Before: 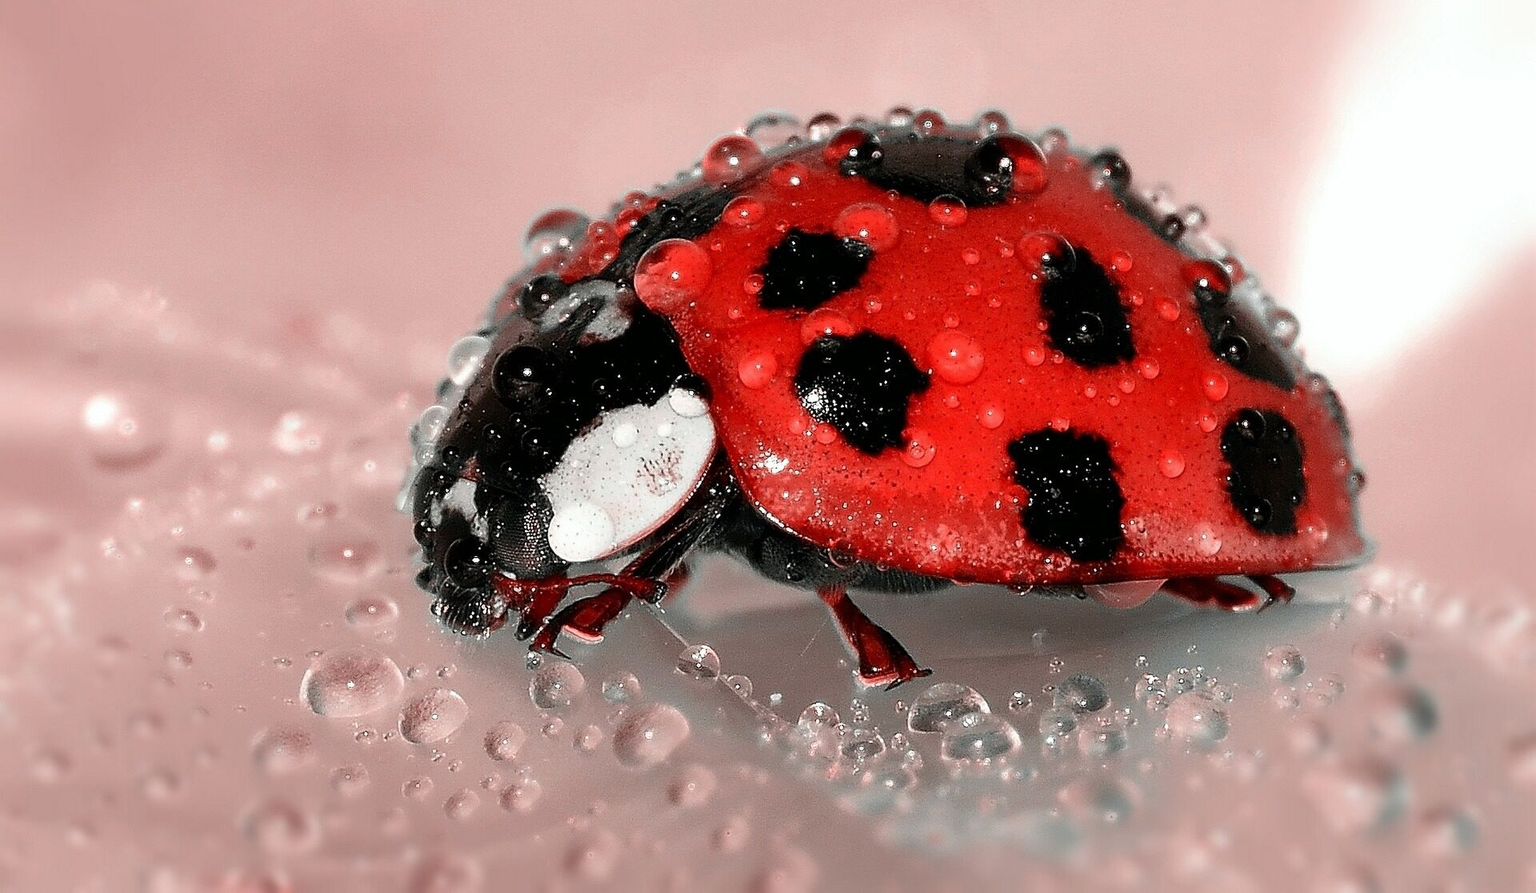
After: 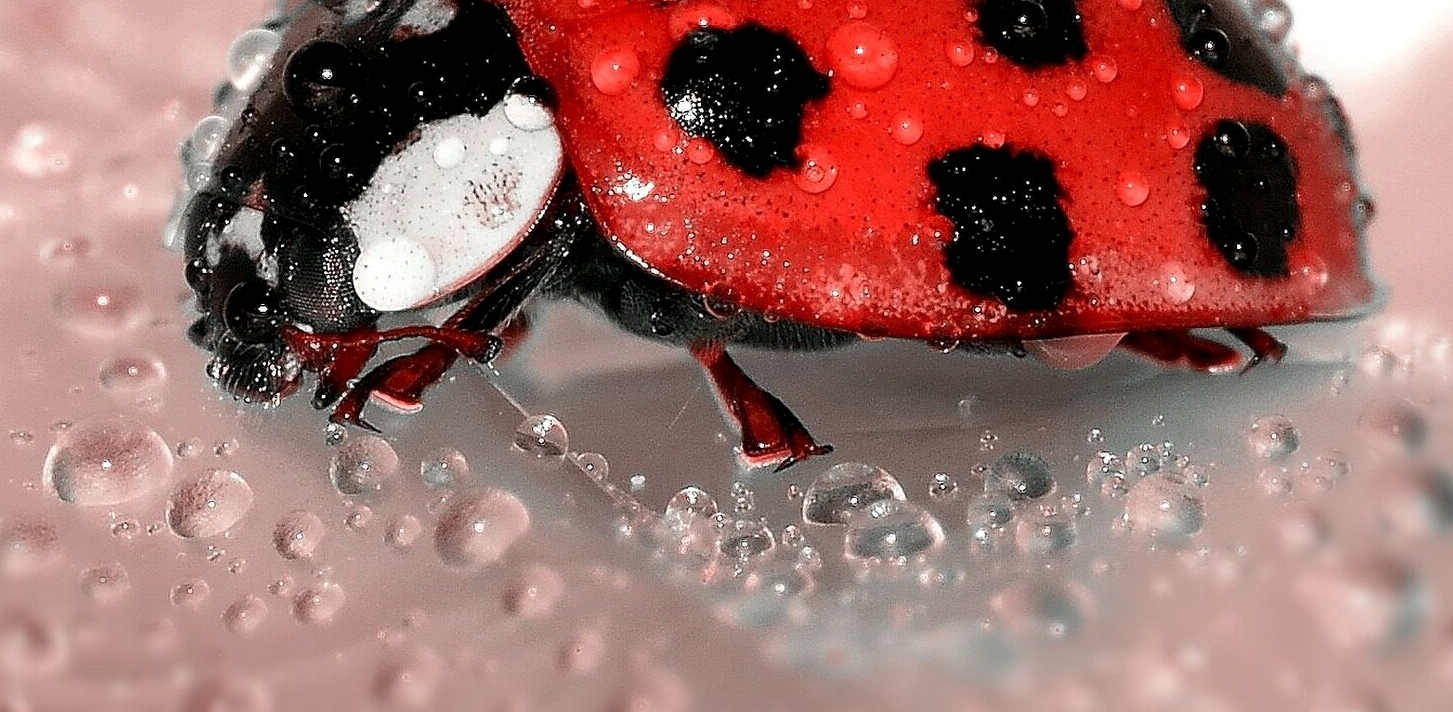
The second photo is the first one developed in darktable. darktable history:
local contrast: highlights 100%, shadows 100%, detail 120%, midtone range 0.2
white balance: emerald 1
crop and rotate: left 17.299%, top 35.115%, right 7.015%, bottom 1.024%
